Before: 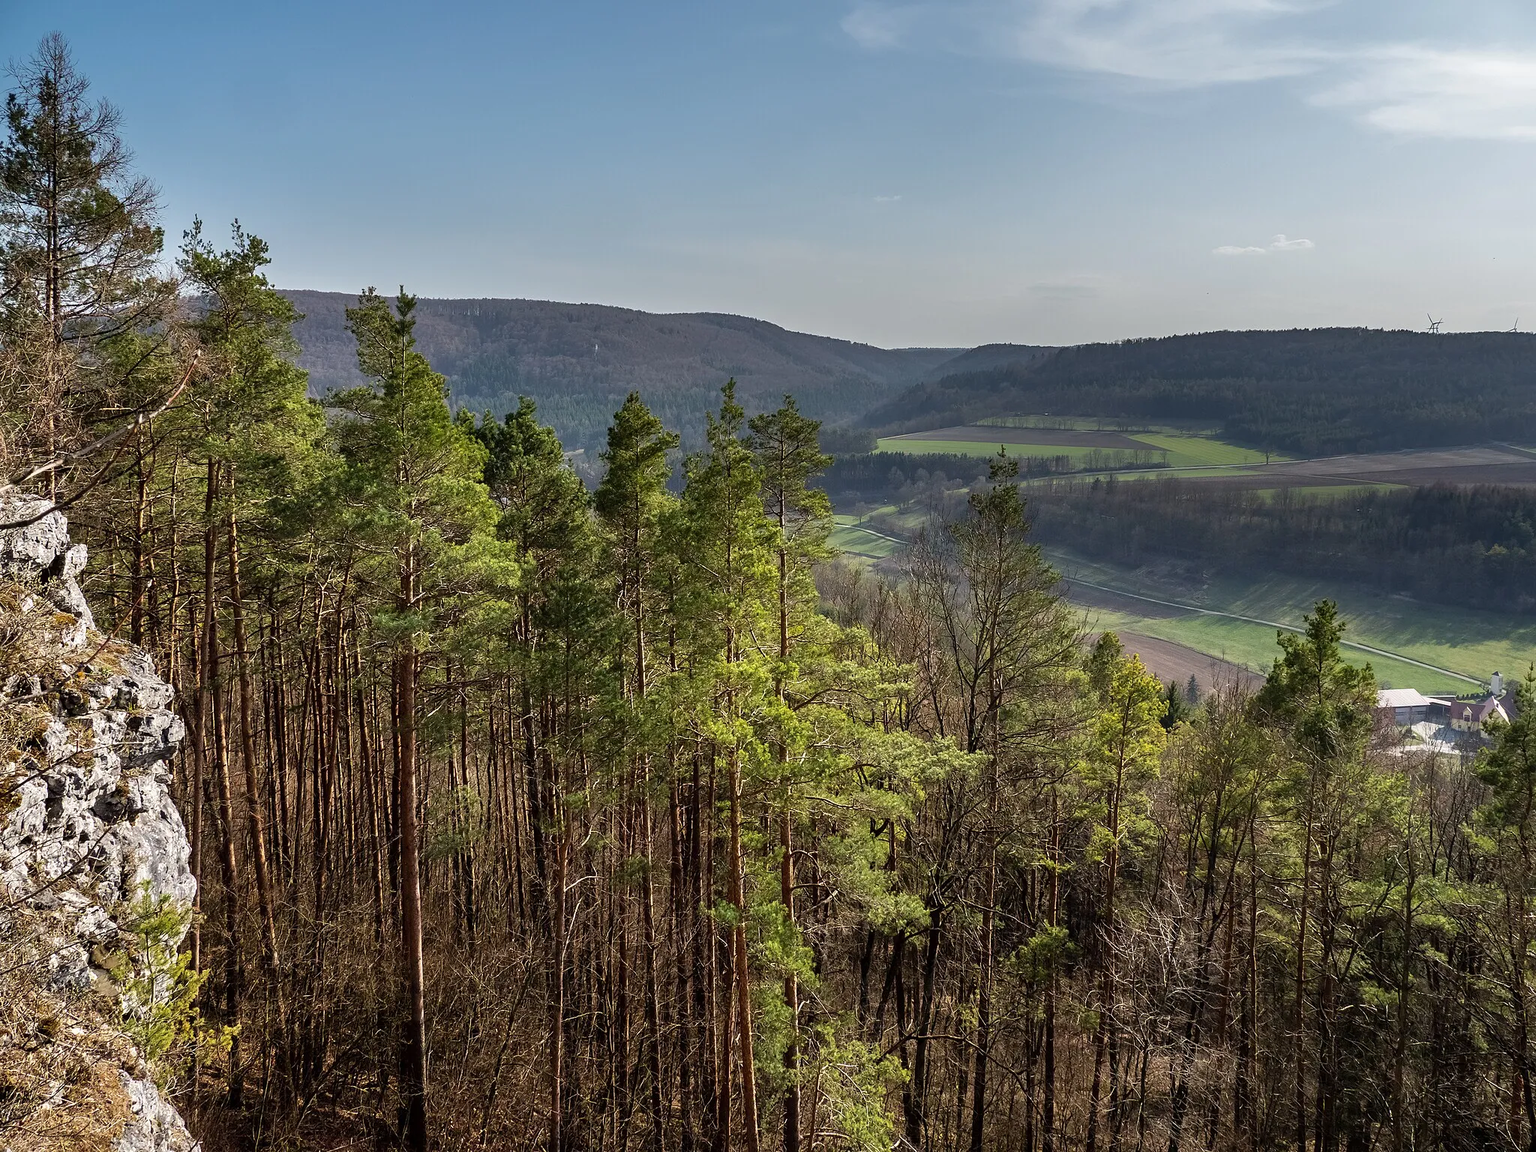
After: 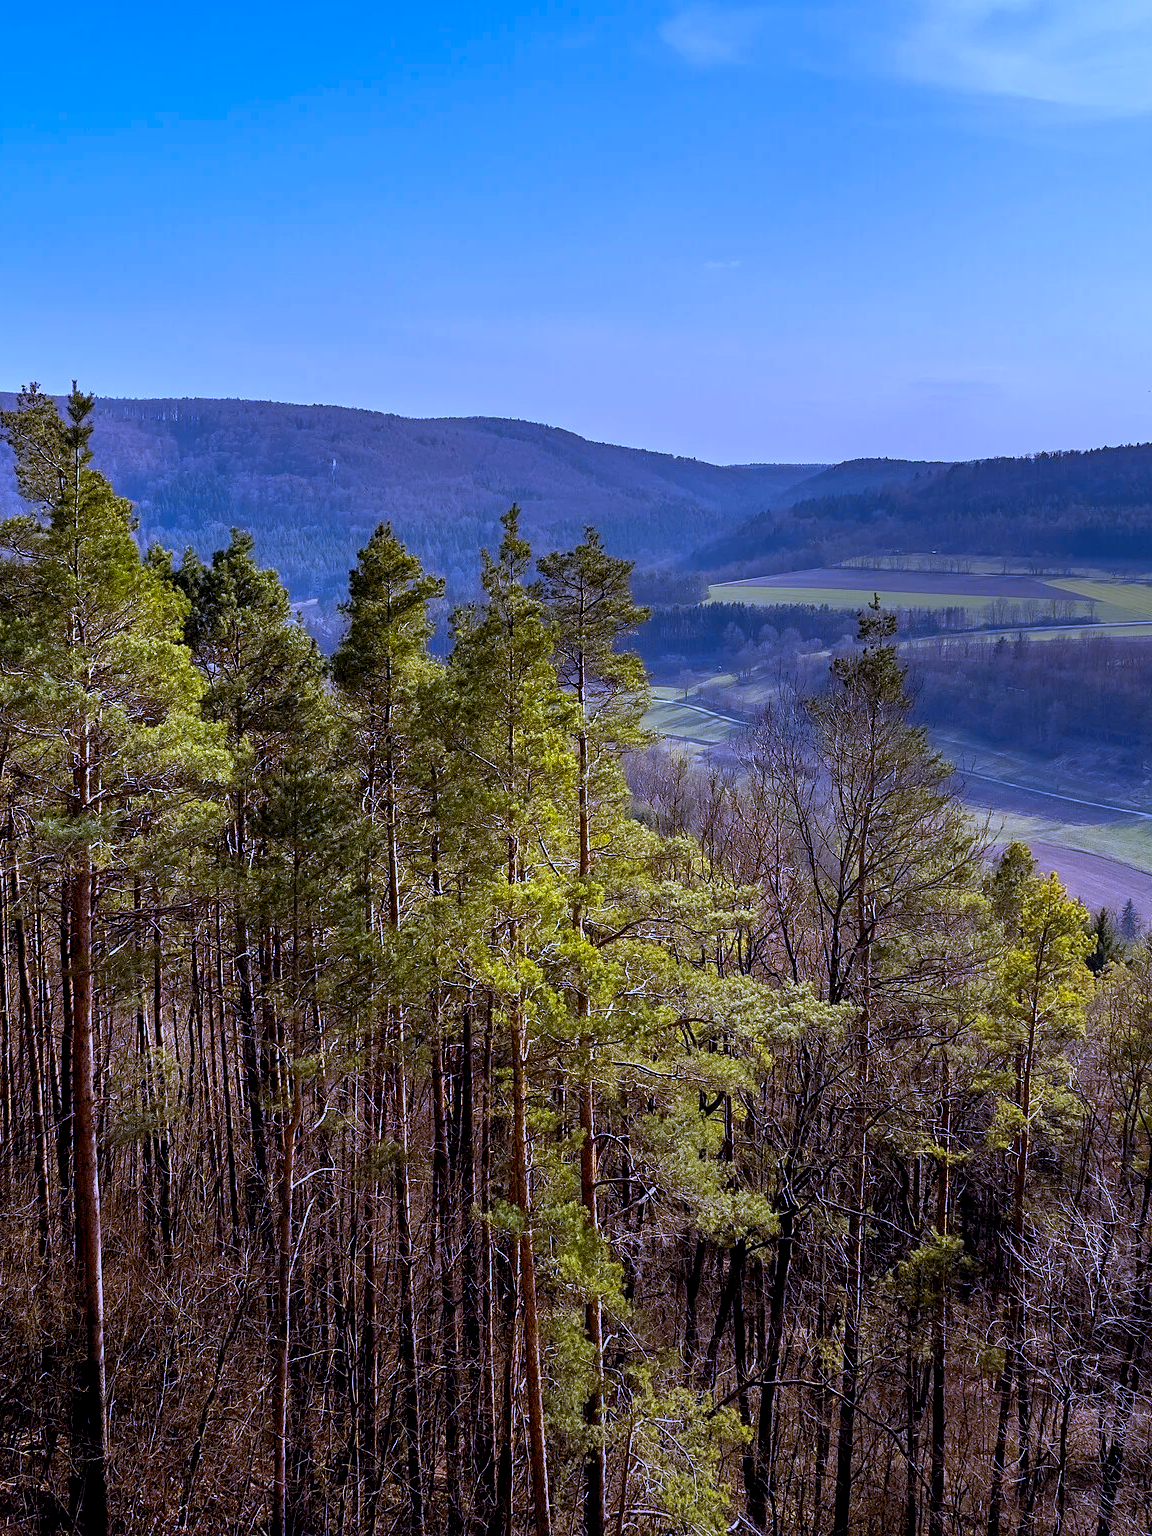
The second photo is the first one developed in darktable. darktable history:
rgb levels: mode RGB, independent channels, levels [[0, 0.474, 1], [0, 0.5, 1], [0, 0.5, 1]]
crop and rotate: left 22.516%, right 21.234%
color contrast: green-magenta contrast 0.85, blue-yellow contrast 1.25, unbound 0
white balance: red 0.948, green 1.02, blue 1.176
color balance rgb: shadows lift › chroma 2%, shadows lift › hue 217.2°, power › chroma 0.25%, power › hue 60°, highlights gain › chroma 1.5%, highlights gain › hue 309.6°, global offset › luminance -0.5%, perceptual saturation grading › global saturation 15%, global vibrance 20%
color calibration: illuminant as shot in camera, x 0.377, y 0.392, temperature 4169.3 K, saturation algorithm version 1 (2020)
graduated density: rotation -180°, offset 27.42
